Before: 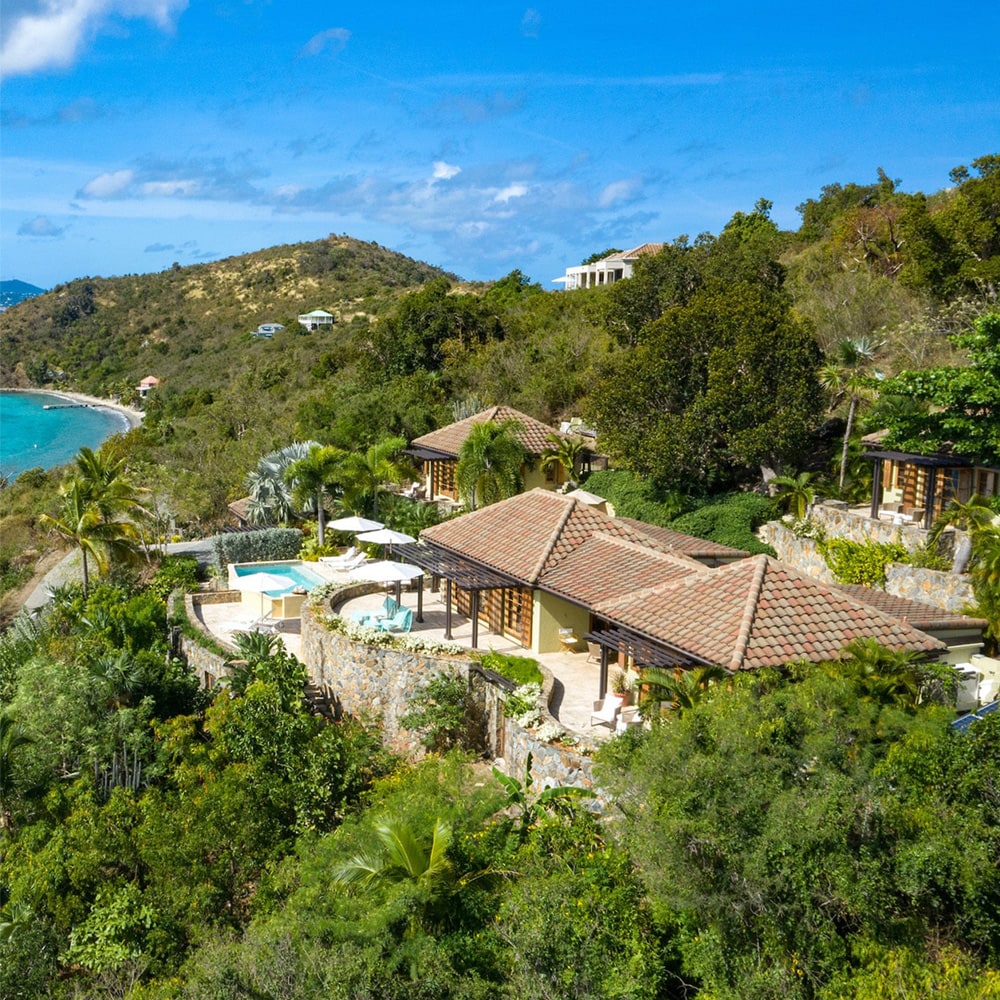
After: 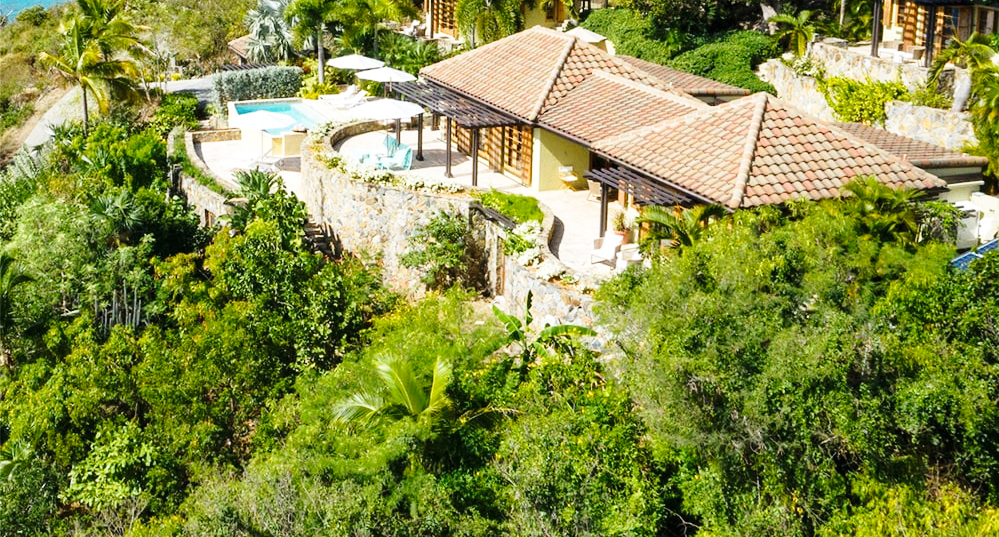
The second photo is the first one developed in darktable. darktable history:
base curve: curves: ch0 [(0, 0) (0.028, 0.03) (0.121, 0.232) (0.46, 0.748) (0.859, 0.968) (1, 1)], preserve colors none
crop and rotate: top 46.237%
